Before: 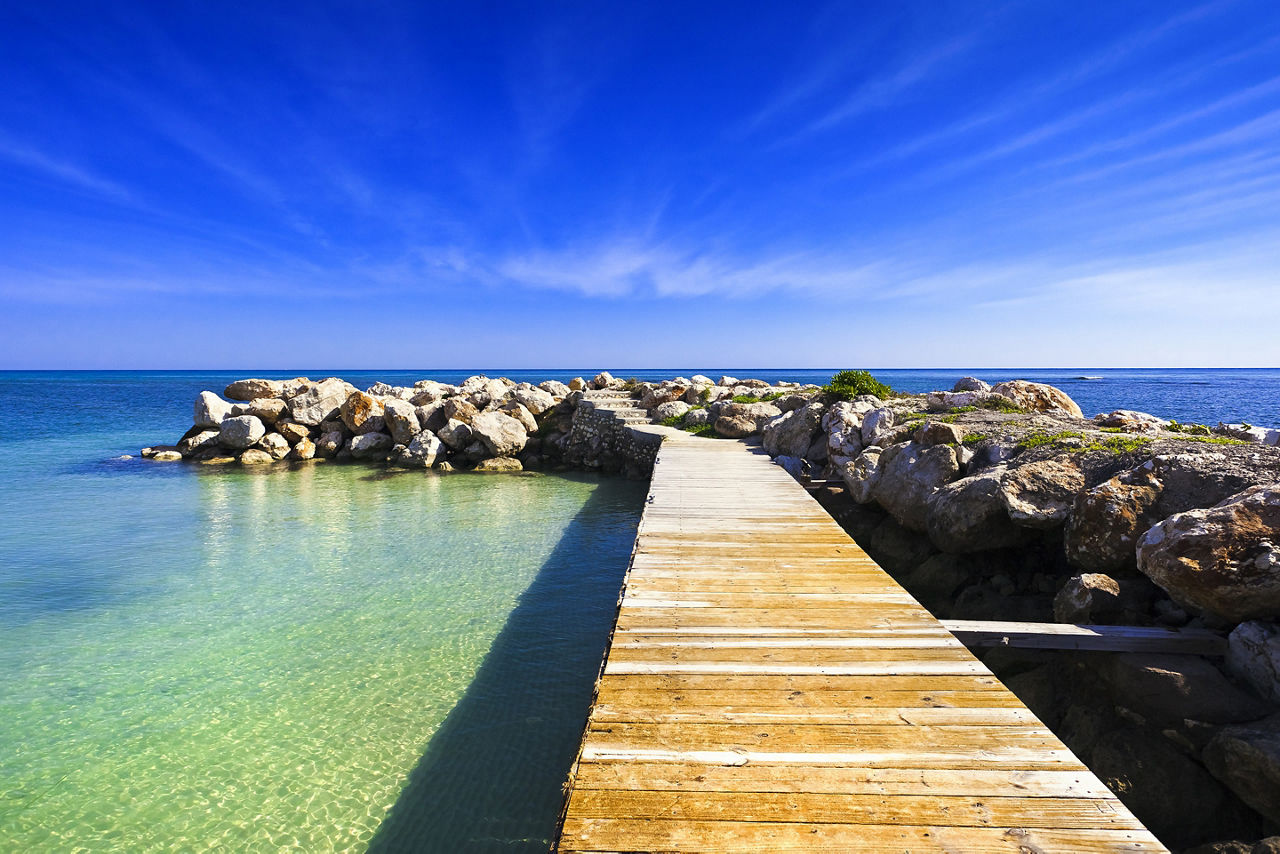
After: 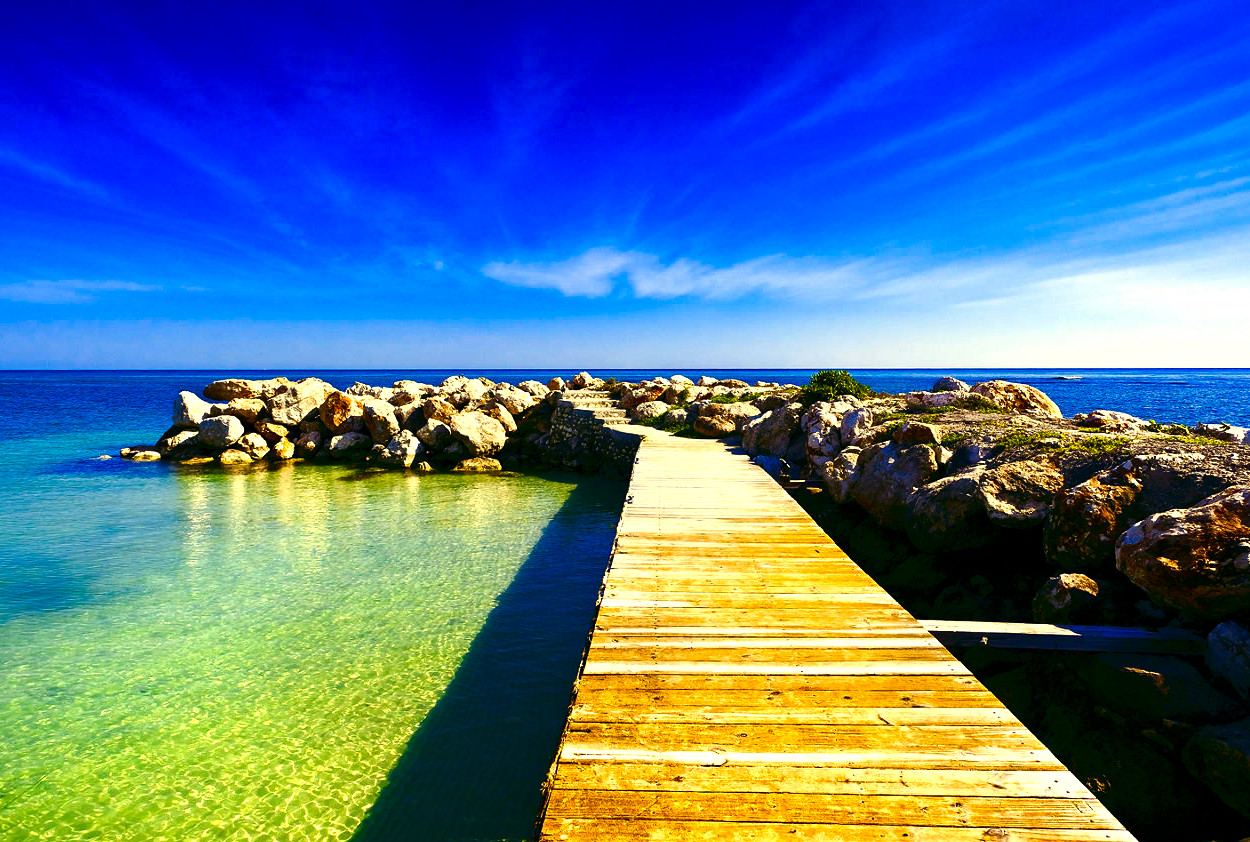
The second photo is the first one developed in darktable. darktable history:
contrast brightness saturation: contrast 0.105, brightness -0.274, saturation 0.15
crop and rotate: left 1.657%, right 0.641%, bottom 1.313%
color balance rgb: power › luminance -3.836%, power › chroma 0.556%, power › hue 40.1°, highlights gain › chroma 7.966%, highlights gain › hue 81.78°, global offset › luminance -0.328%, global offset › chroma 0.112%, global offset › hue 162.54°, linear chroma grading › global chroma 16.477%, perceptual saturation grading › global saturation 20%, perceptual saturation grading › highlights -25.042%, perceptual saturation grading › shadows 49.564%, global vibrance 22.593%
exposure: black level correction 0.001, exposure 0.499 EV, compensate exposure bias true, compensate highlight preservation false
